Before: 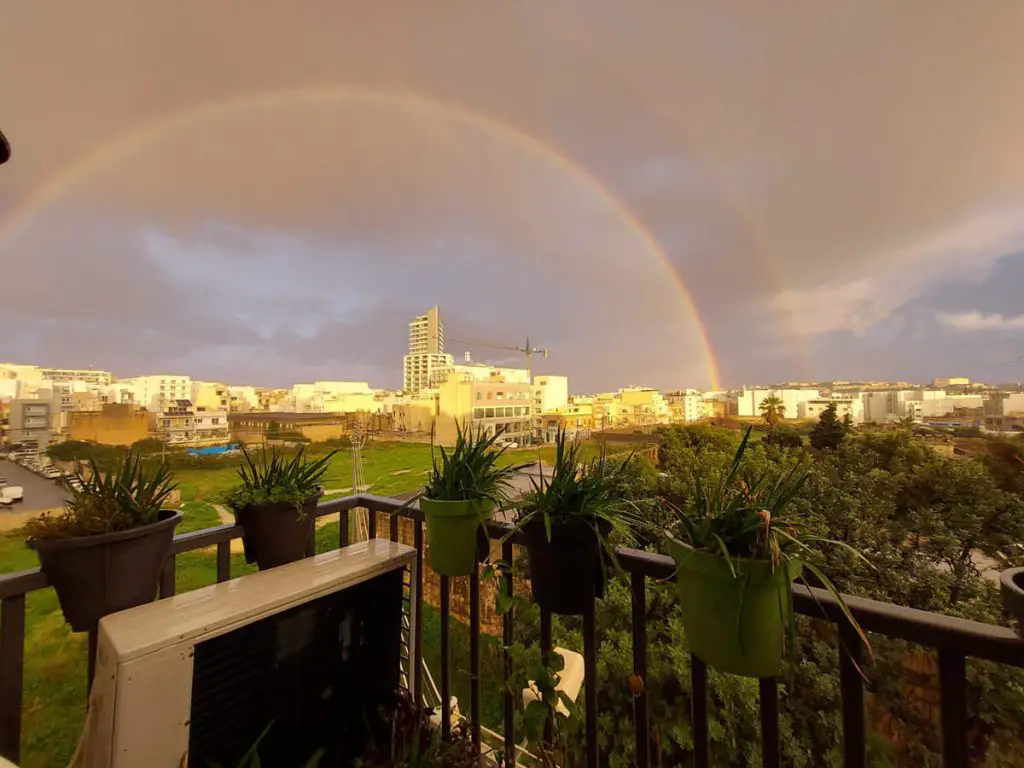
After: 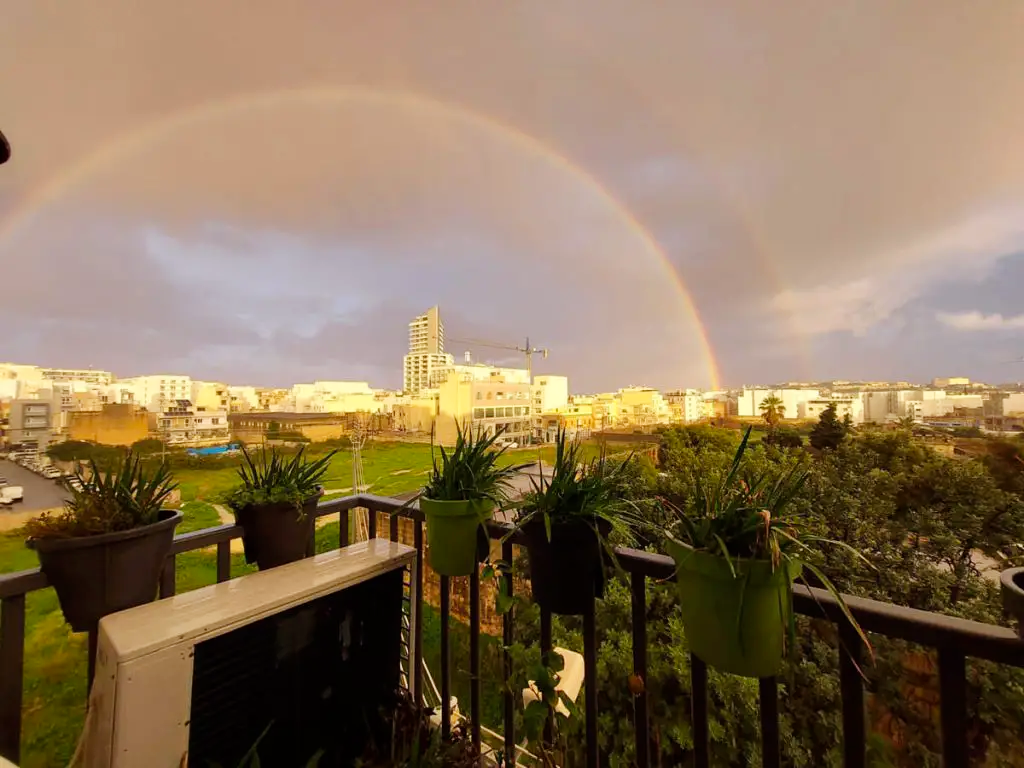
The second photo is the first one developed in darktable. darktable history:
tone curve: curves: ch0 [(0, 0) (0.004, 0.002) (0.02, 0.013) (0.218, 0.218) (0.664, 0.718) (0.832, 0.873) (1, 1)], preserve colors none
